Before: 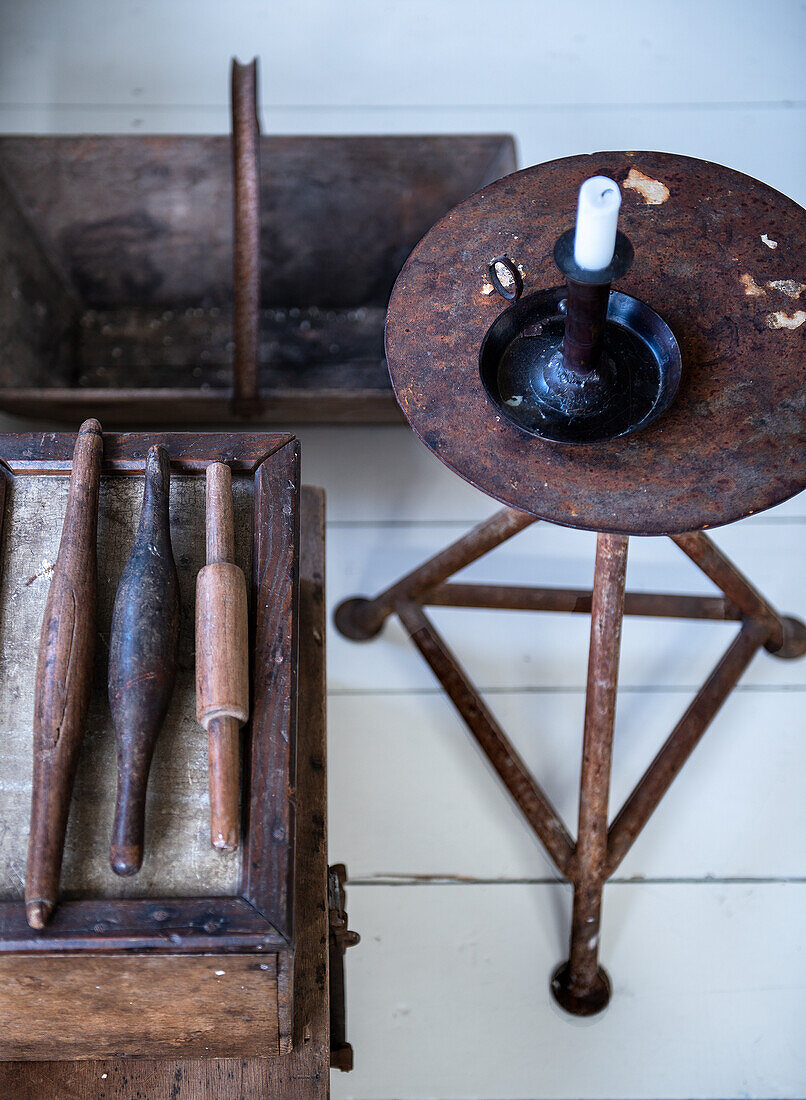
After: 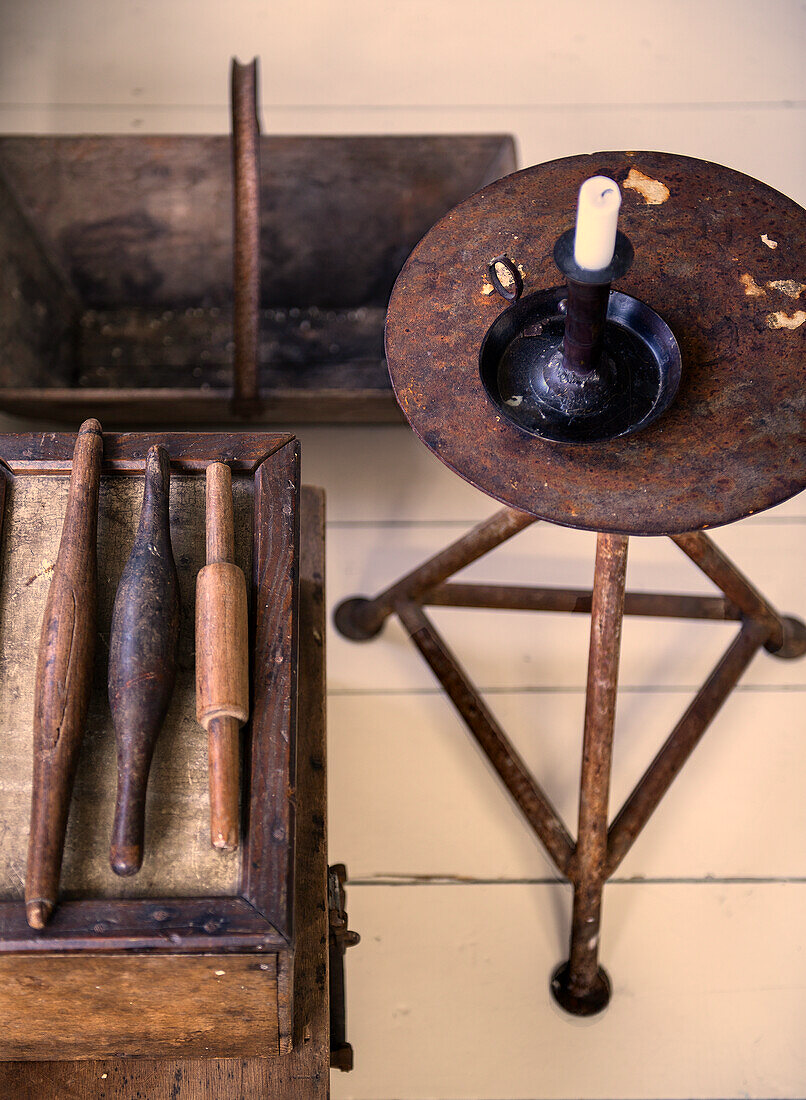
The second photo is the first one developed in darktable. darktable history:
color correction: highlights a* 14.94, highlights b* 32.09
